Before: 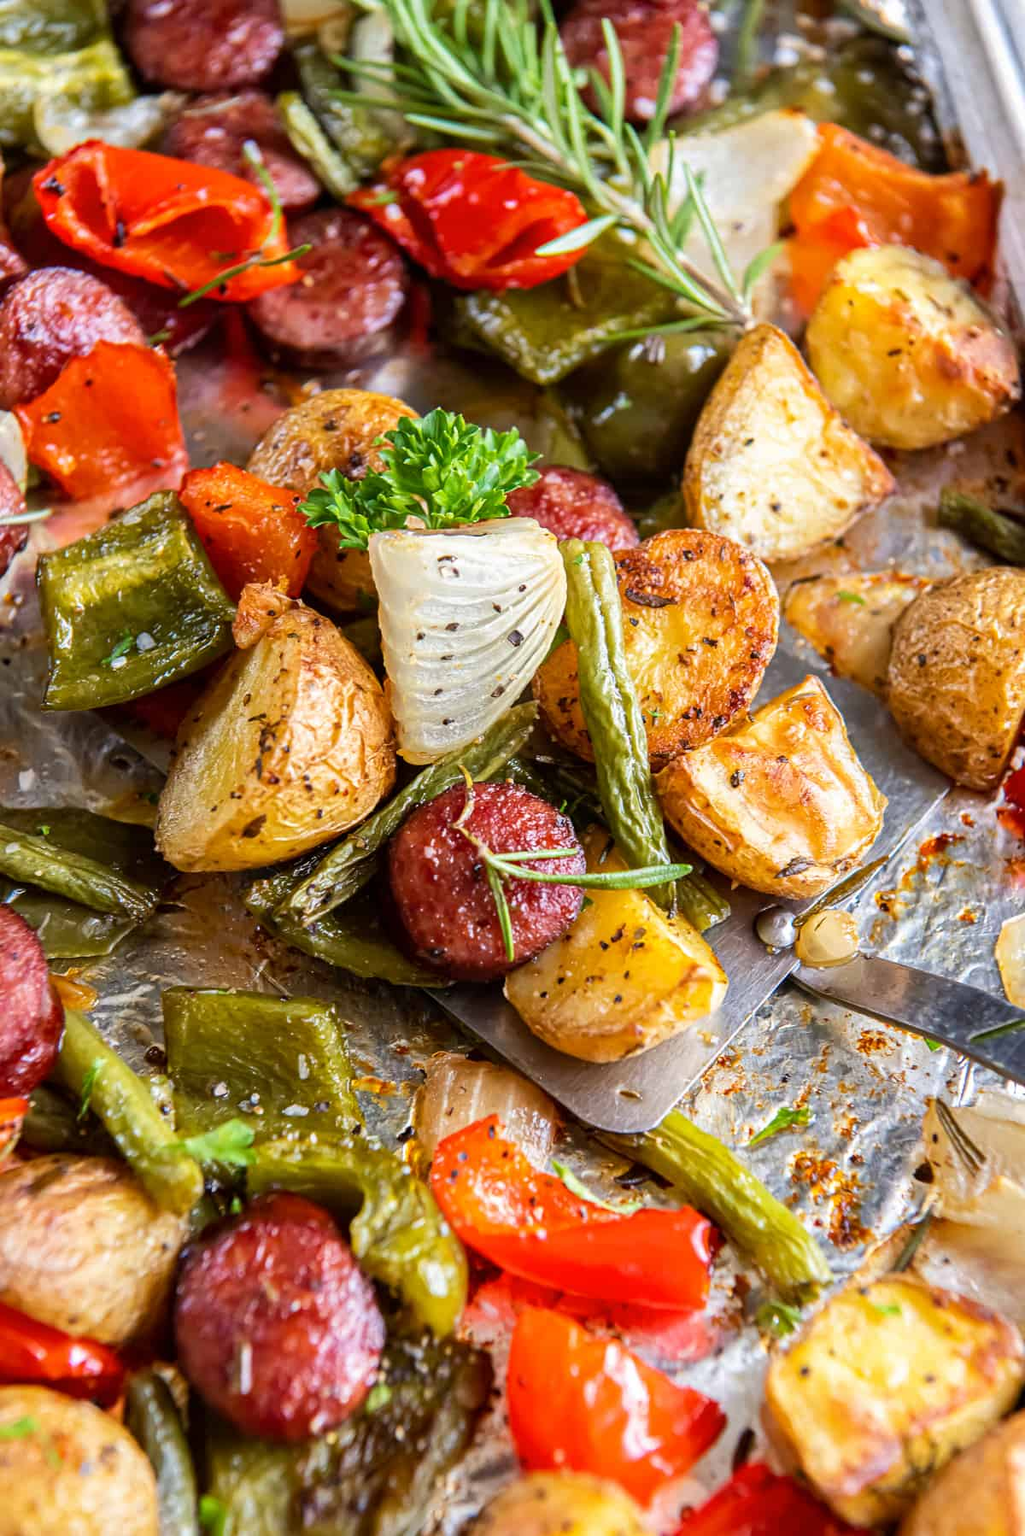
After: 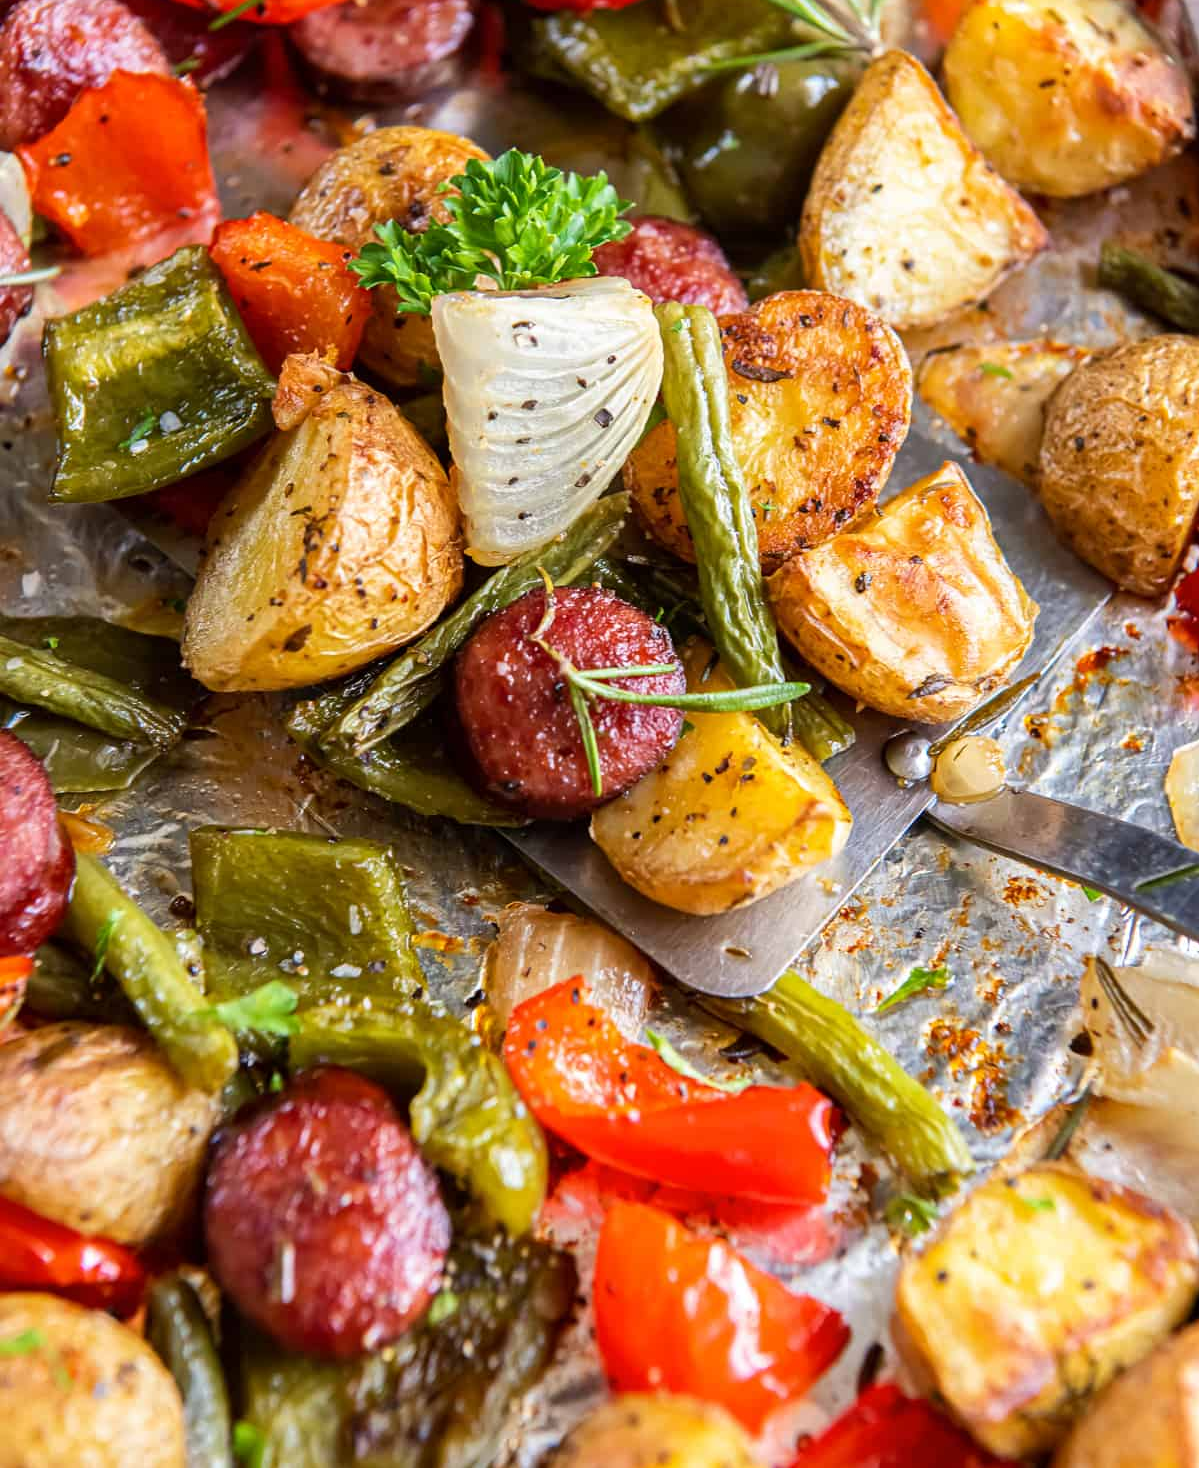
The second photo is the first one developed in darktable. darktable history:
crop and rotate: top 18.332%
